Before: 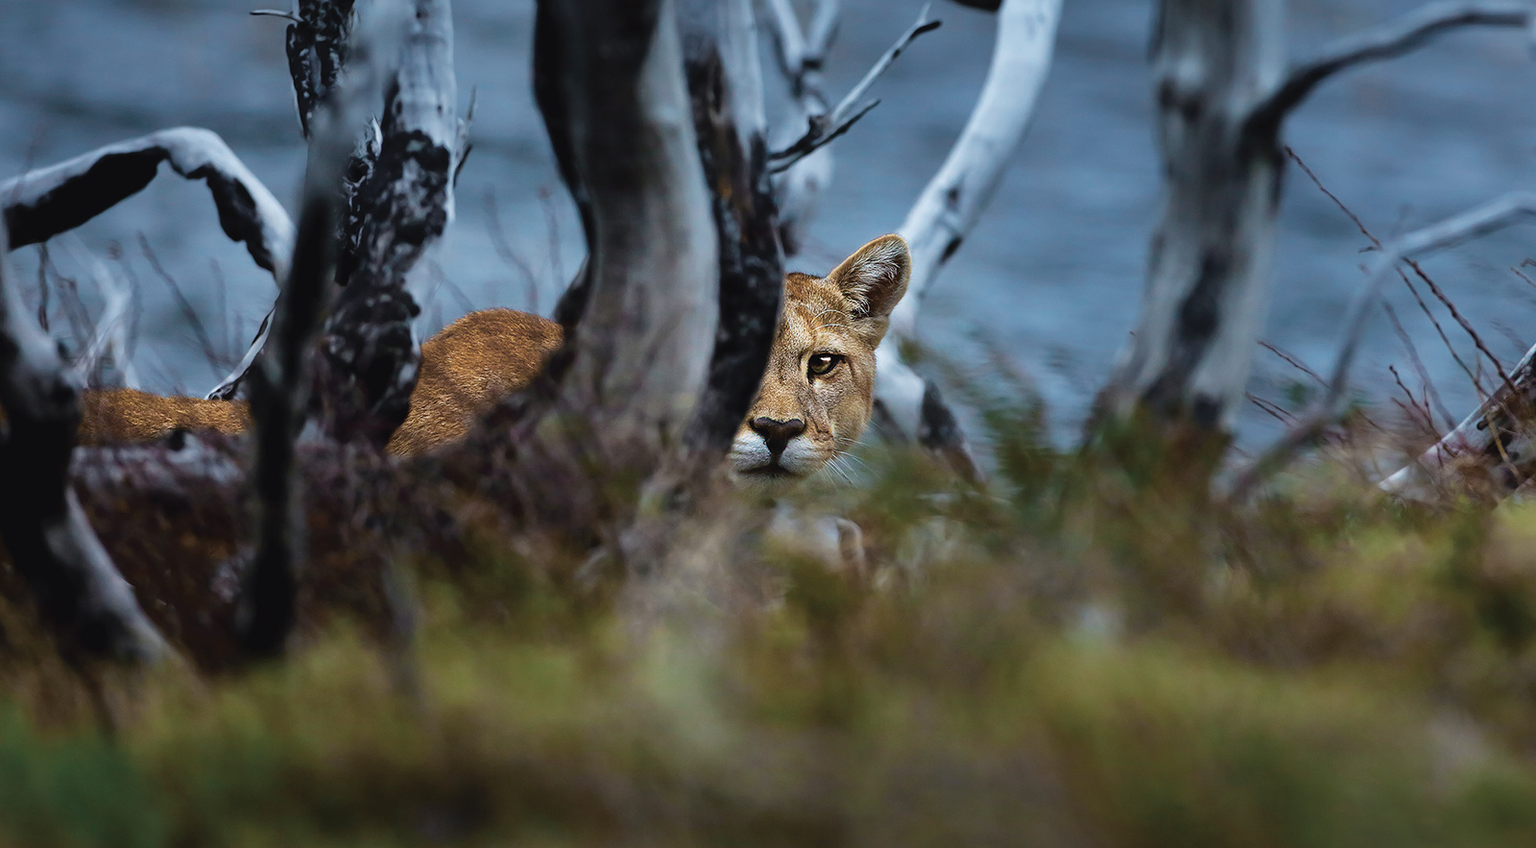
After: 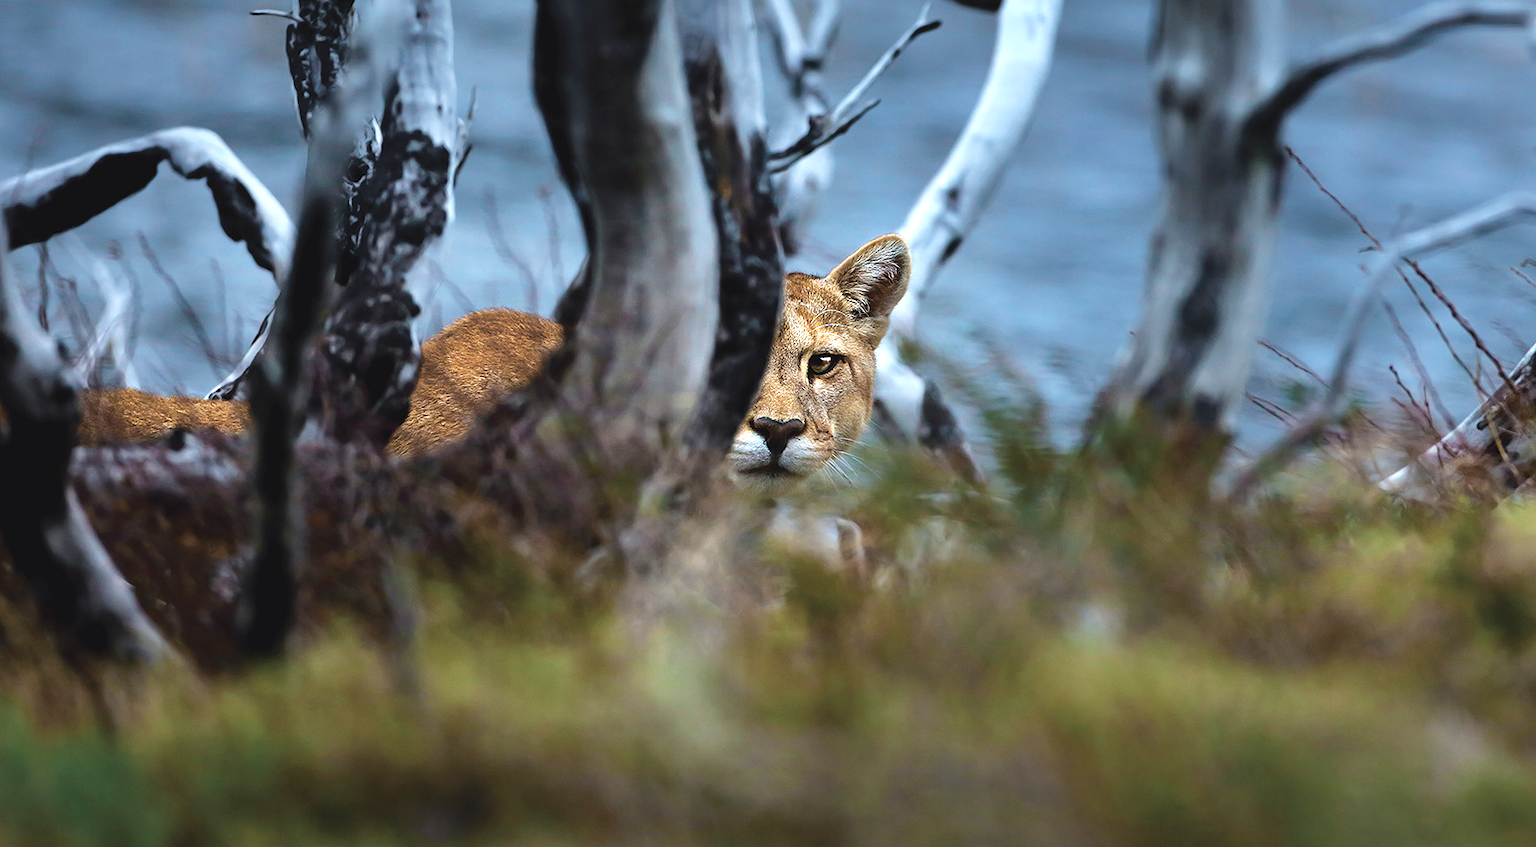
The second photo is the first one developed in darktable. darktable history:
tone curve: color space Lab, linked channels, preserve colors none
exposure: exposure 0.7 EV, compensate highlight preservation false
